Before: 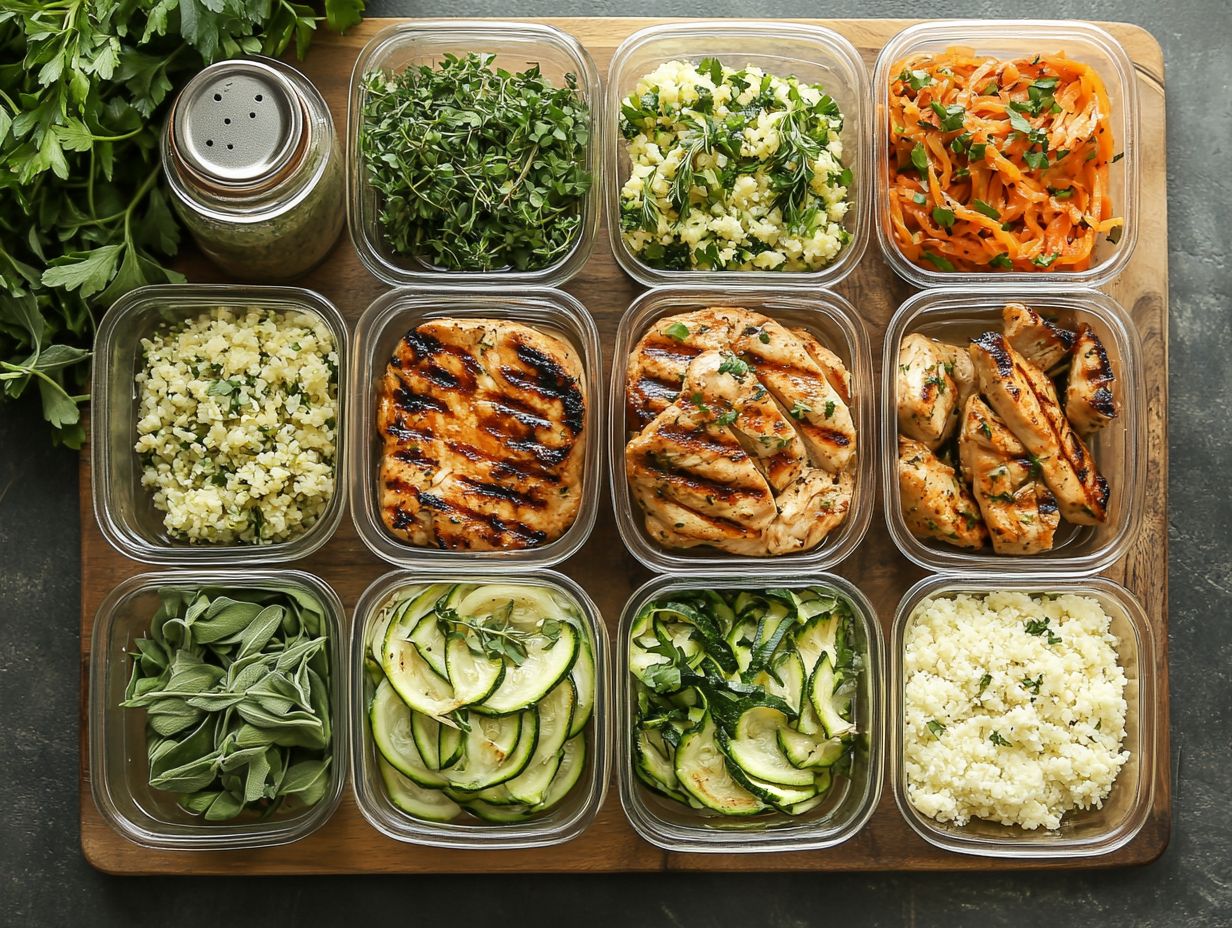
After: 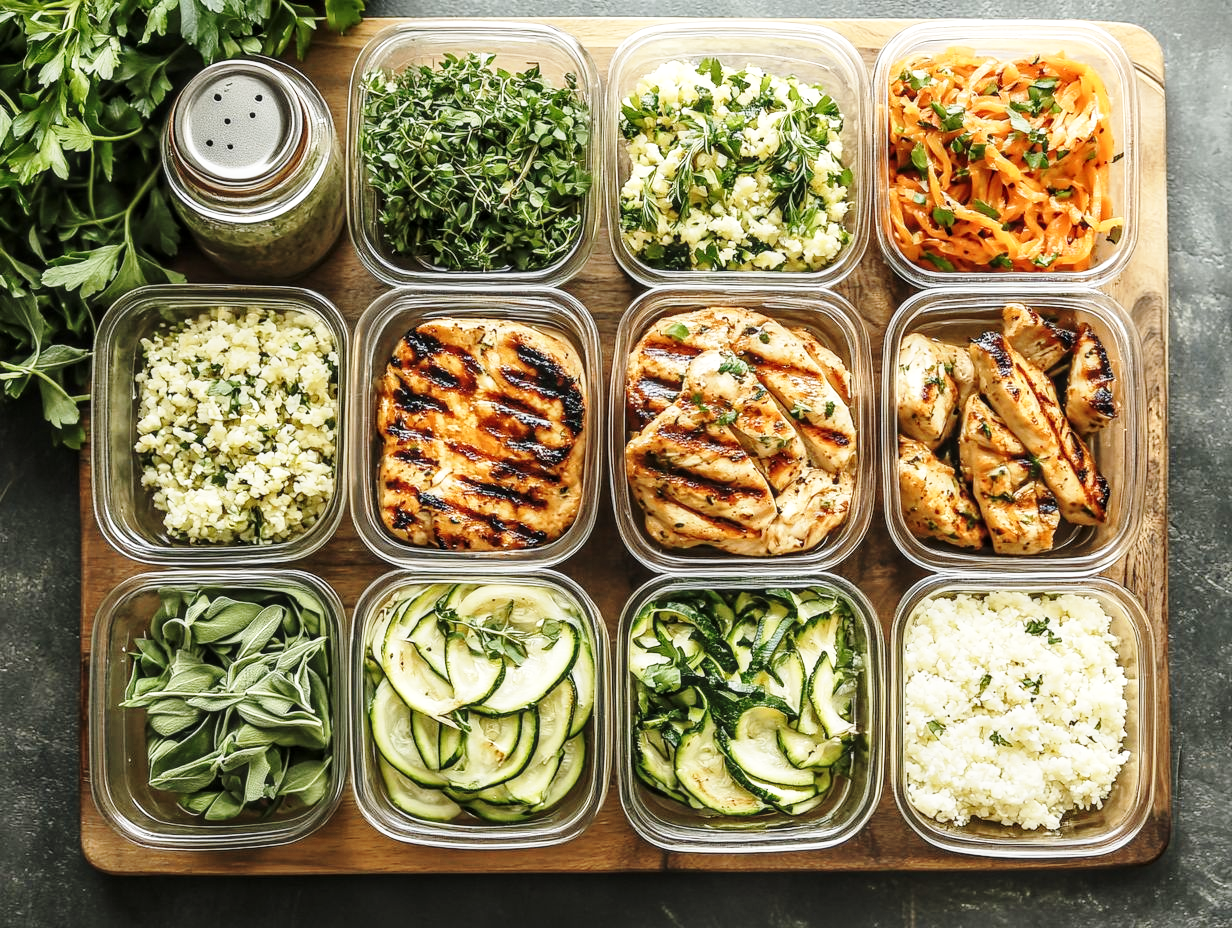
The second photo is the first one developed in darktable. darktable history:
local contrast: on, module defaults
color correction: highlights b* -0.005, saturation 0.828
base curve: curves: ch0 [(0, 0) (0.028, 0.03) (0.121, 0.232) (0.46, 0.748) (0.859, 0.968) (1, 1)], preserve colors none
